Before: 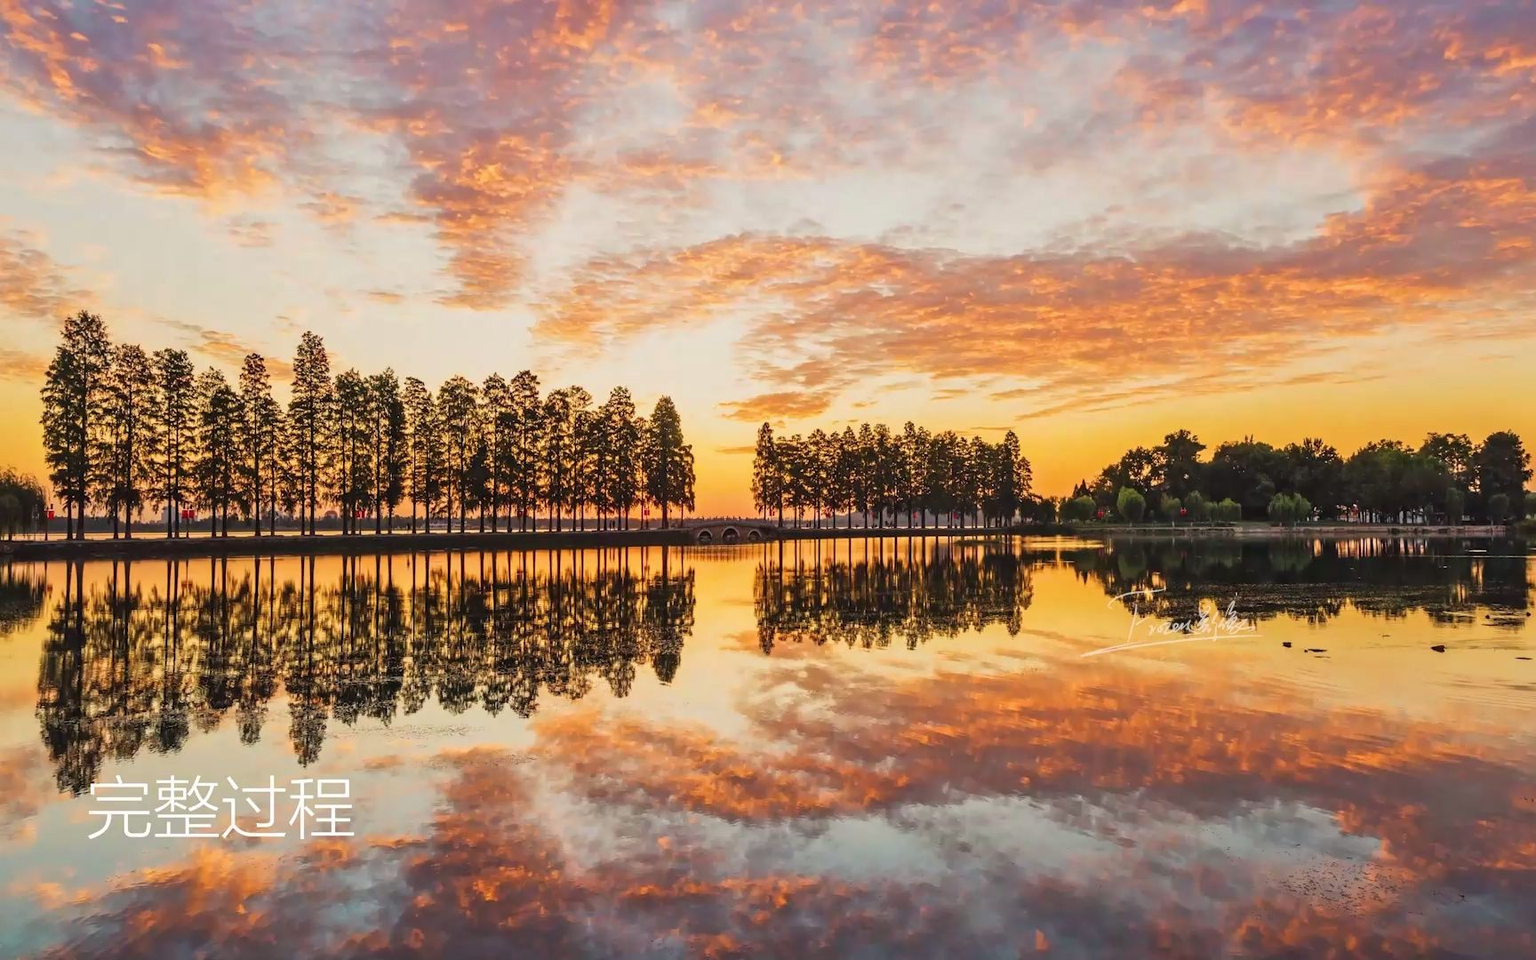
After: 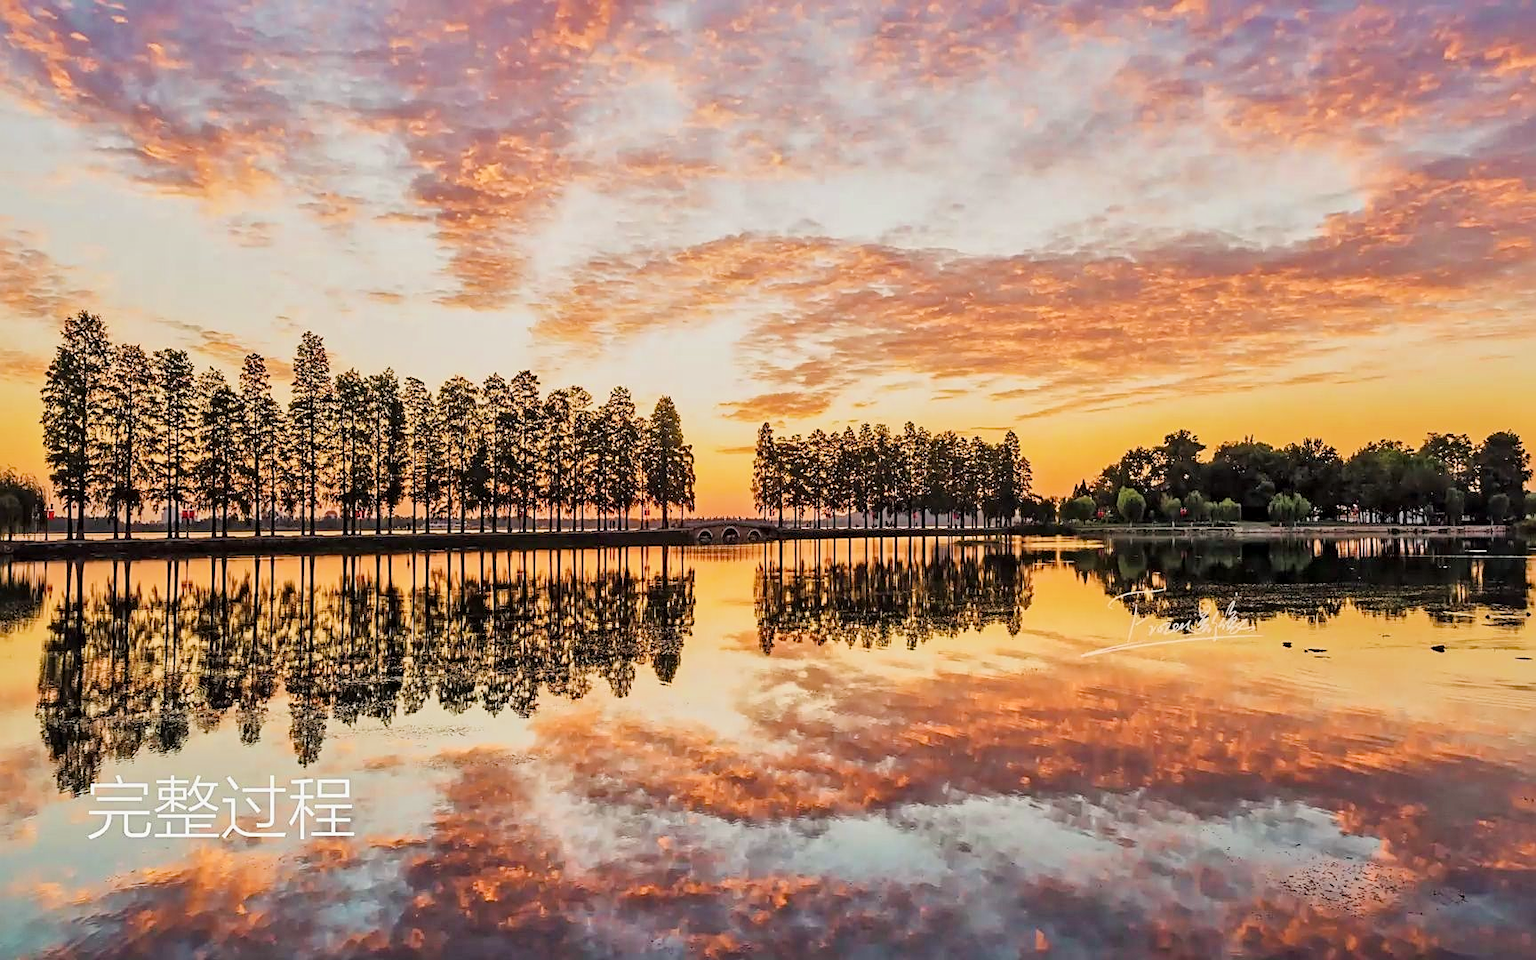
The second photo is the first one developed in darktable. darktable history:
sharpen: on, module defaults
local contrast: mode bilateral grid, contrast 20, coarseness 49, detail 149%, midtone range 0.2
haze removal: compatibility mode true, adaptive false
exposure: black level correction 0, exposure 0.499 EV, compensate highlight preservation false
filmic rgb: black relative exposure -7.65 EV, white relative exposure 4.56 EV, hardness 3.61
